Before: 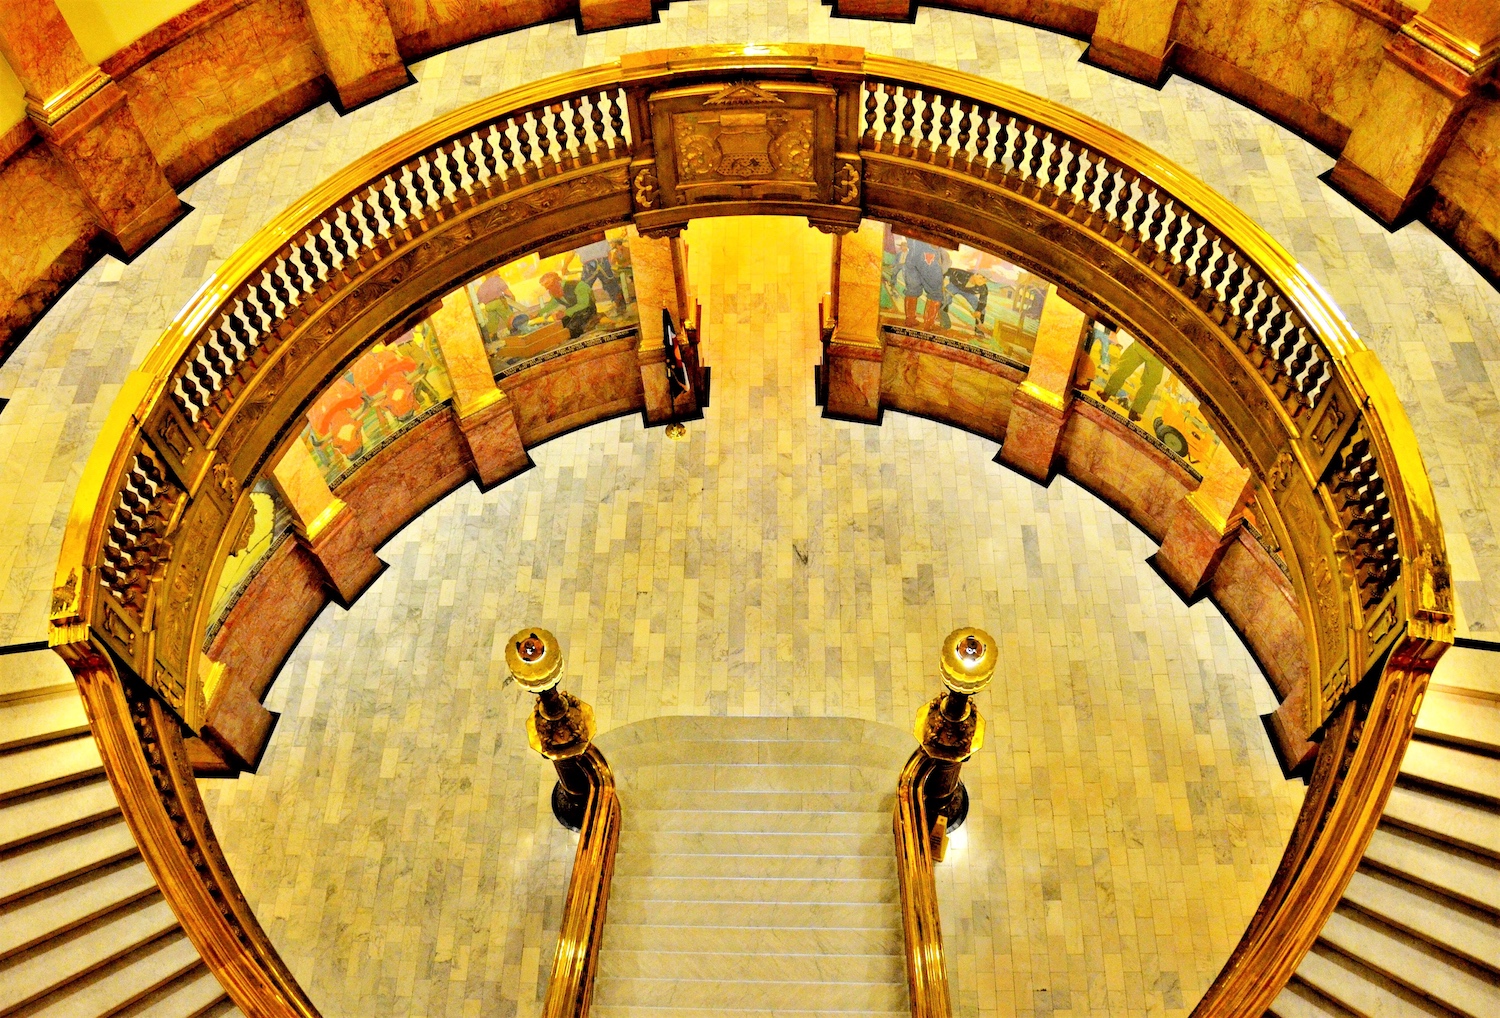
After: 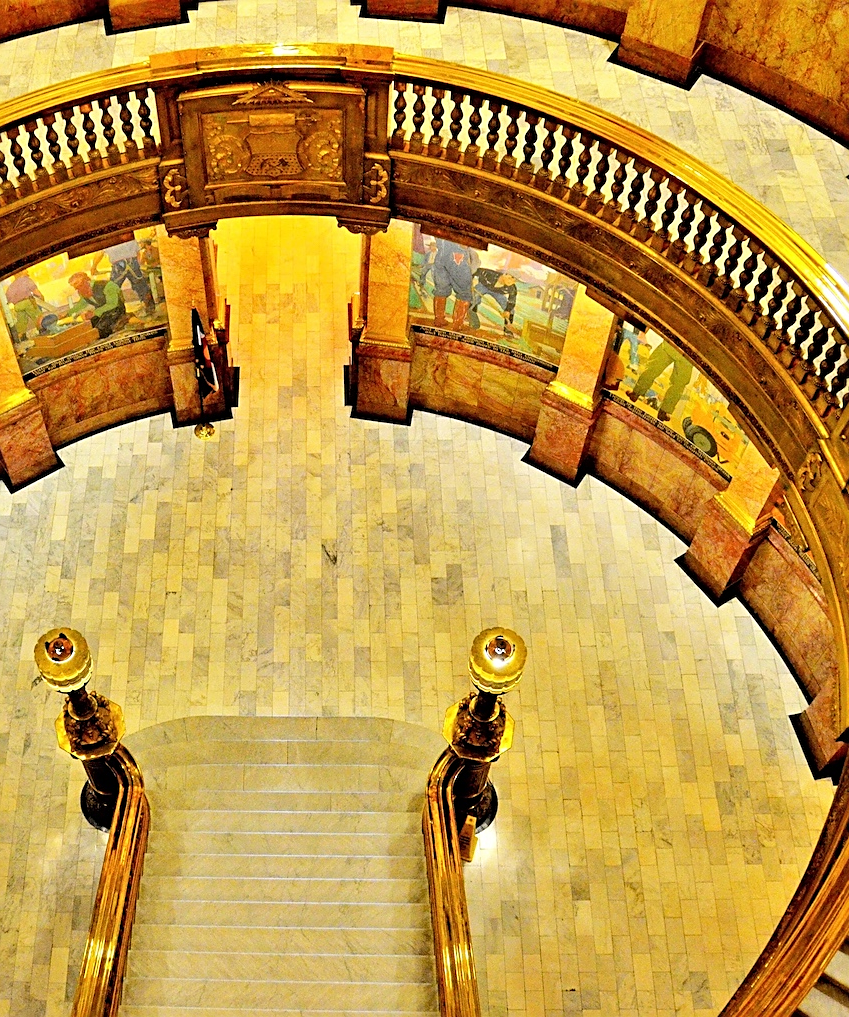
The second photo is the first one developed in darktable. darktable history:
crop: left 31.458%, top 0%, right 11.876%
sharpen: on, module defaults
